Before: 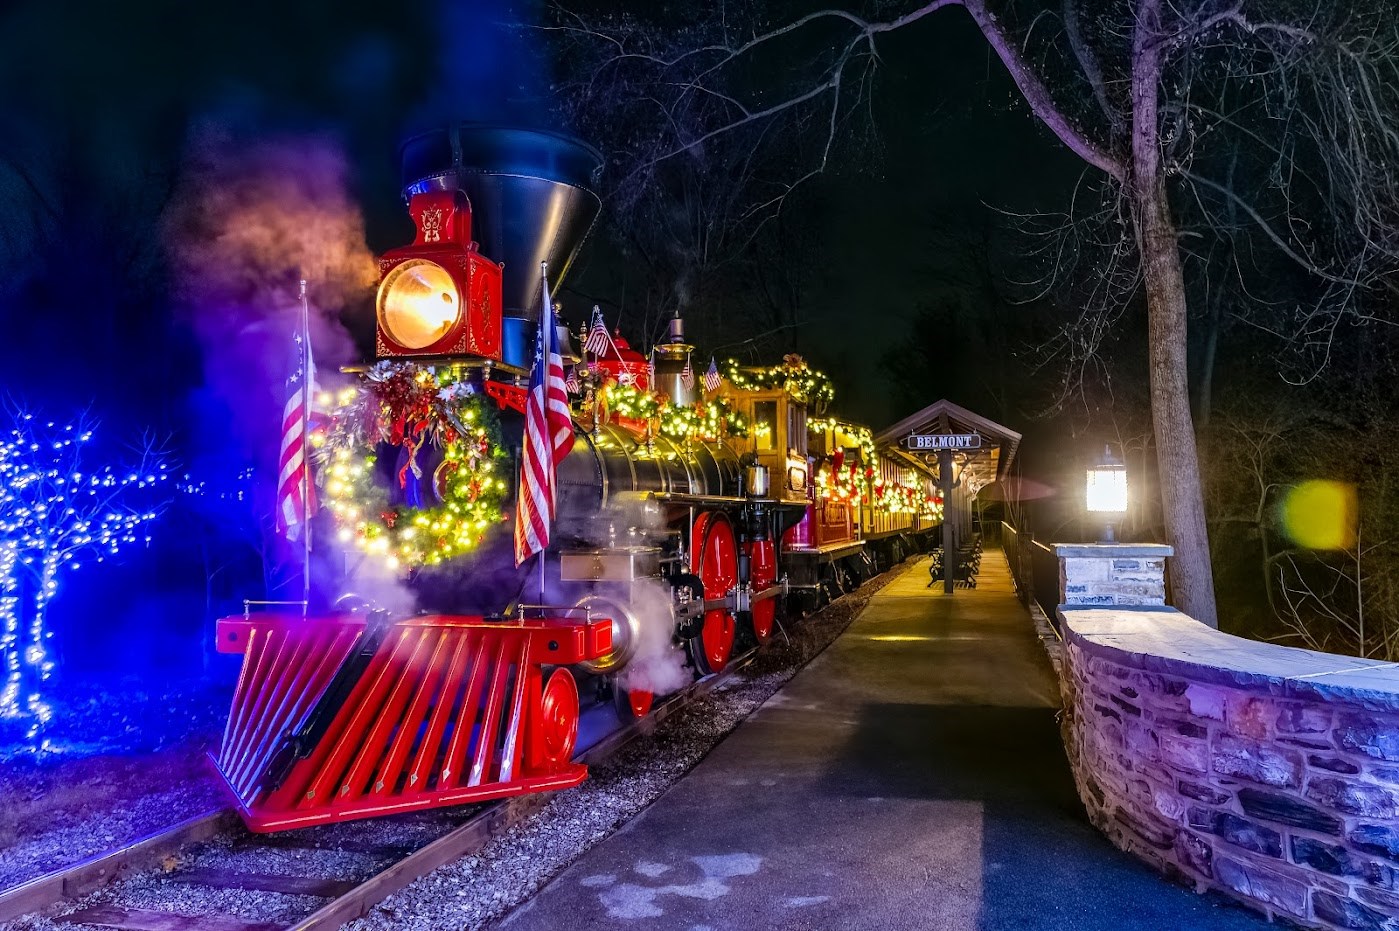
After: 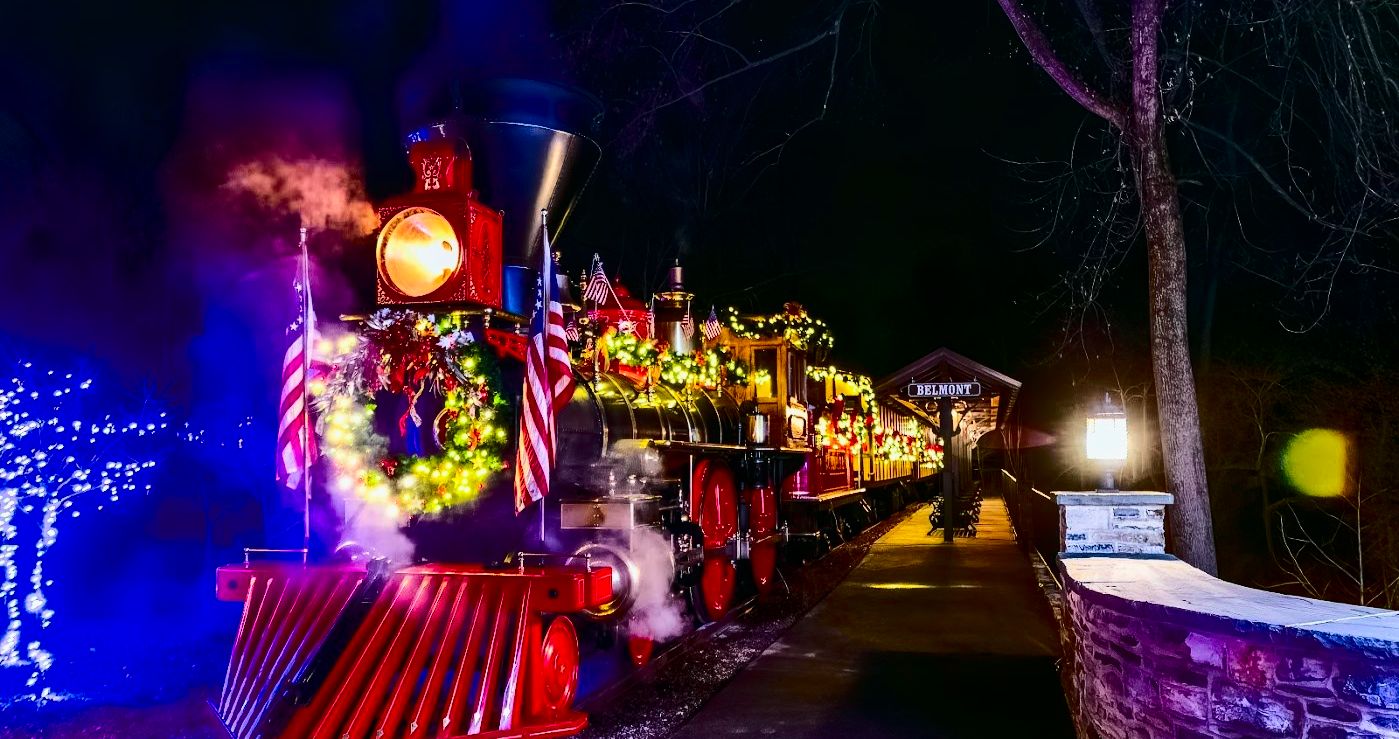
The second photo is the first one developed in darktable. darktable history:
tone curve: curves: ch0 [(0, 0.003) (0.211, 0.174) (0.482, 0.519) (0.843, 0.821) (0.992, 0.971)]; ch1 [(0, 0) (0.276, 0.206) (0.393, 0.364) (0.482, 0.477) (0.506, 0.5) (0.523, 0.523) (0.572, 0.592) (0.635, 0.665) (0.695, 0.759) (1, 1)]; ch2 [(0, 0) (0.438, 0.456) (0.498, 0.497) (0.536, 0.527) (0.562, 0.584) (0.619, 0.602) (0.698, 0.698) (1, 1)], color space Lab, independent channels, preserve colors none
contrast brightness saturation: contrast 0.32, brightness -0.08, saturation 0.17
crop and rotate: top 5.667%, bottom 14.937%
